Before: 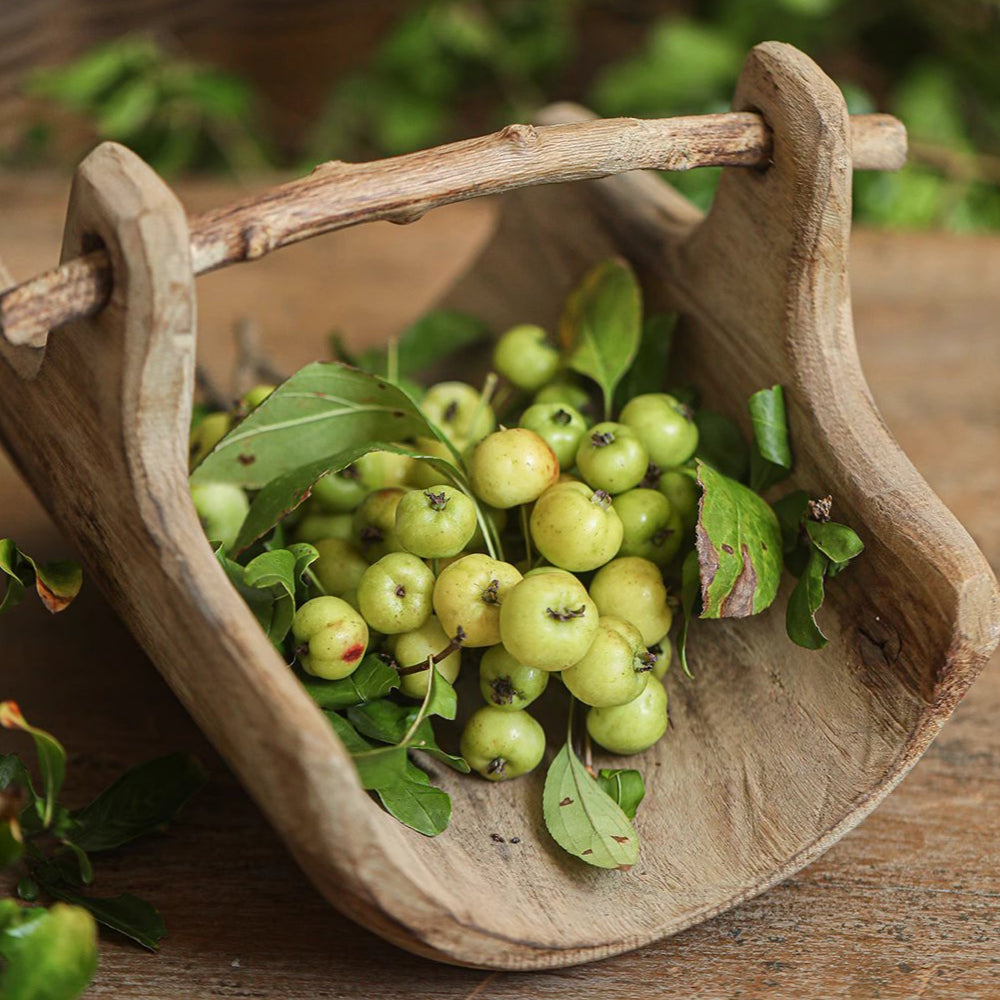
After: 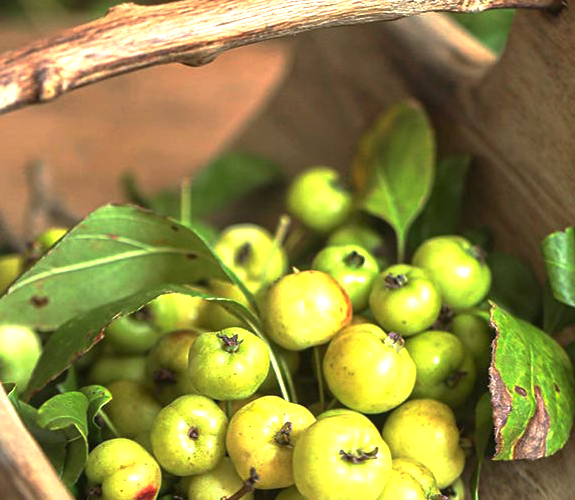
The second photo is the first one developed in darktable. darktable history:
crop: left 20.718%, top 15.837%, right 21.734%, bottom 34.084%
base curve: curves: ch0 [(0, 0) (0.595, 0.418) (1, 1)], preserve colors none
exposure: black level correction 0, exposure 1 EV, compensate highlight preservation false
